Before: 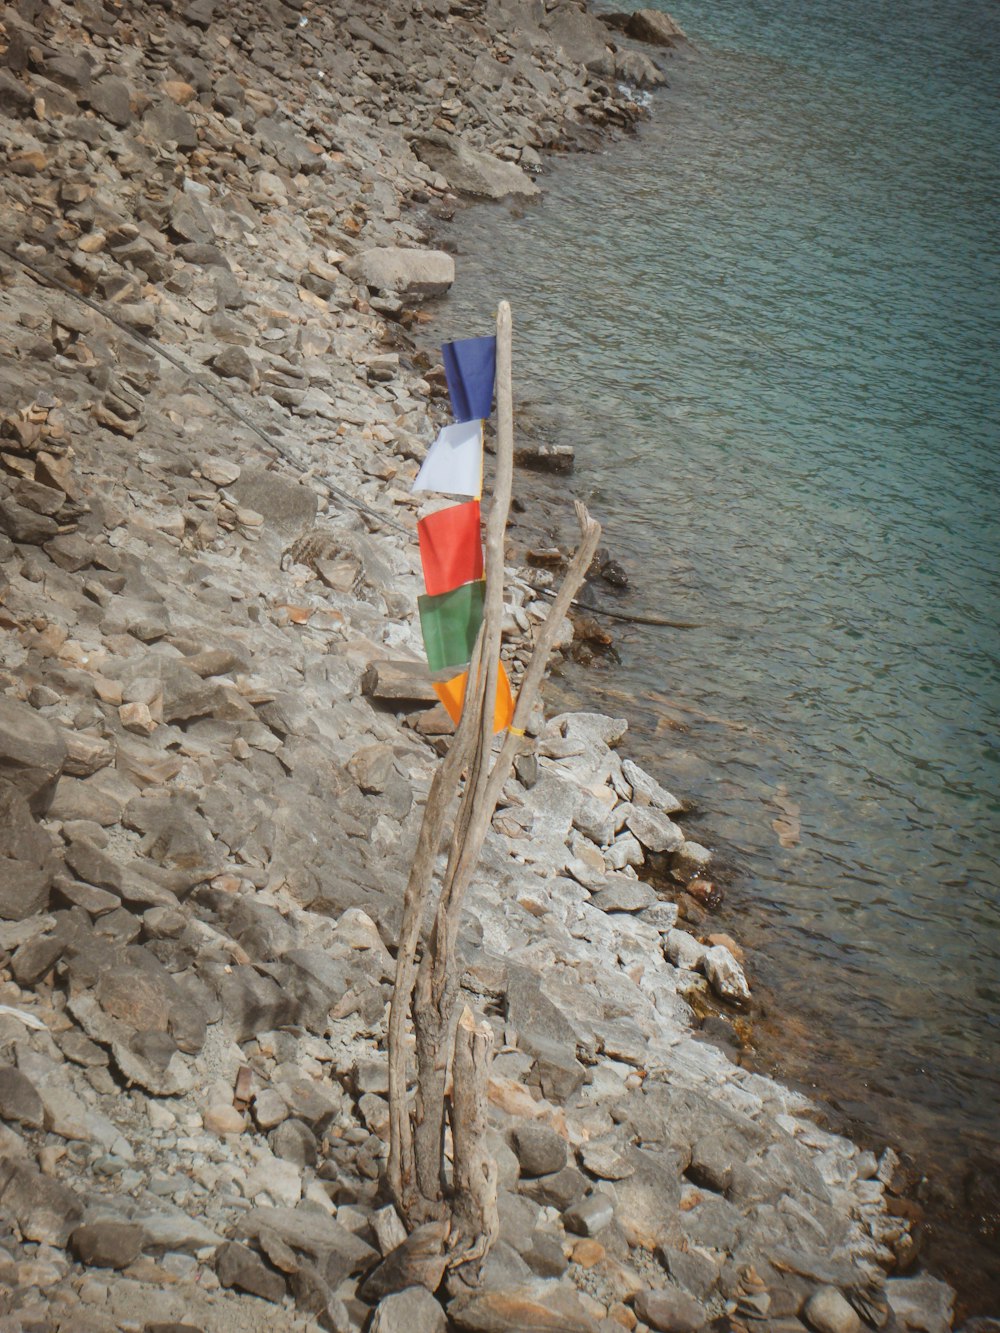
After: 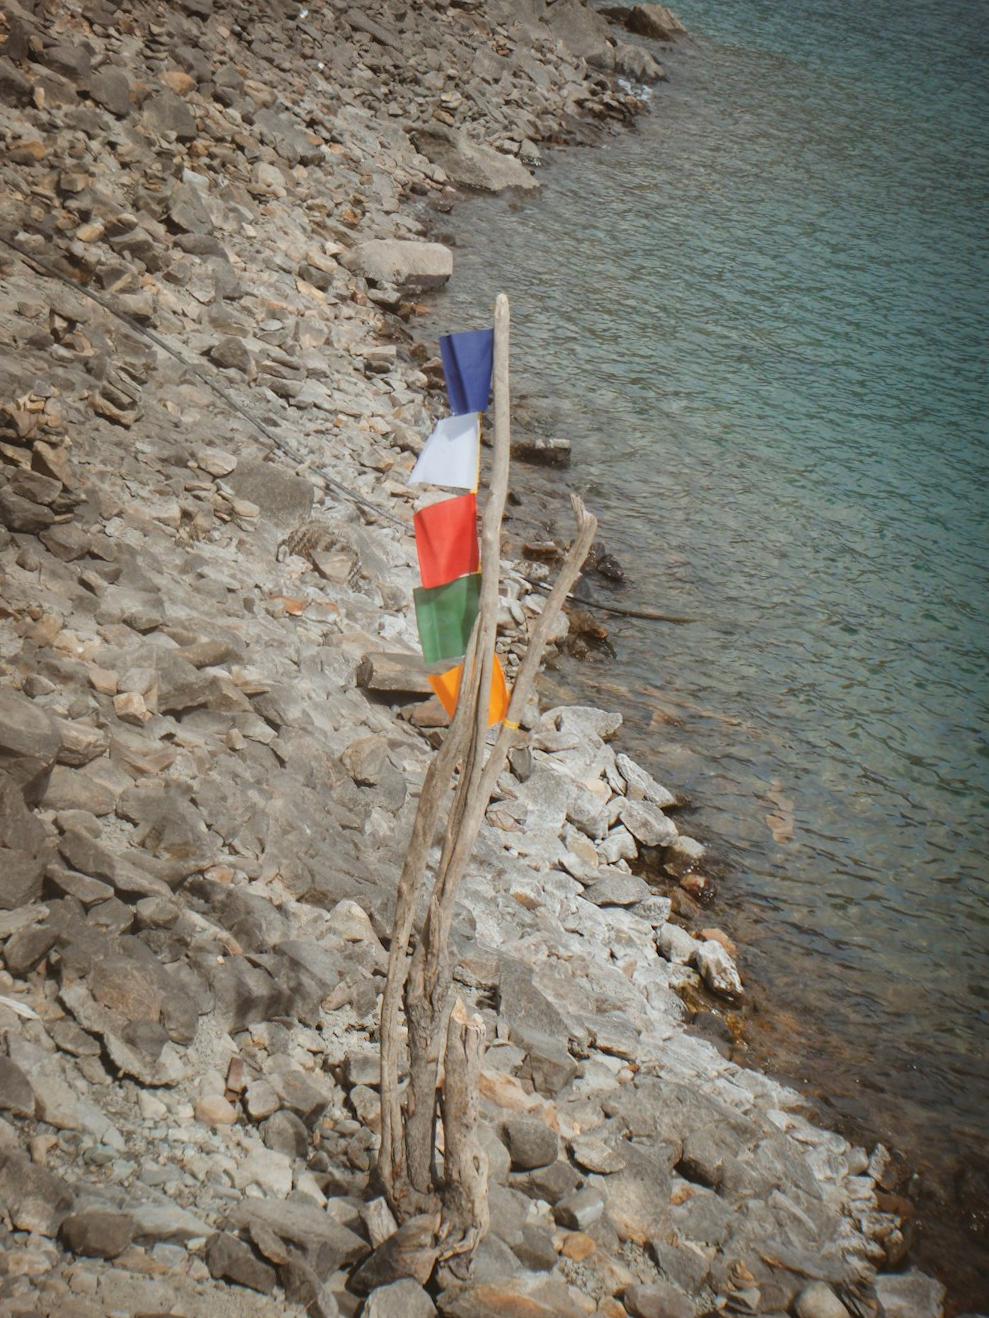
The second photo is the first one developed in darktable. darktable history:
crop and rotate: angle -0.464°
